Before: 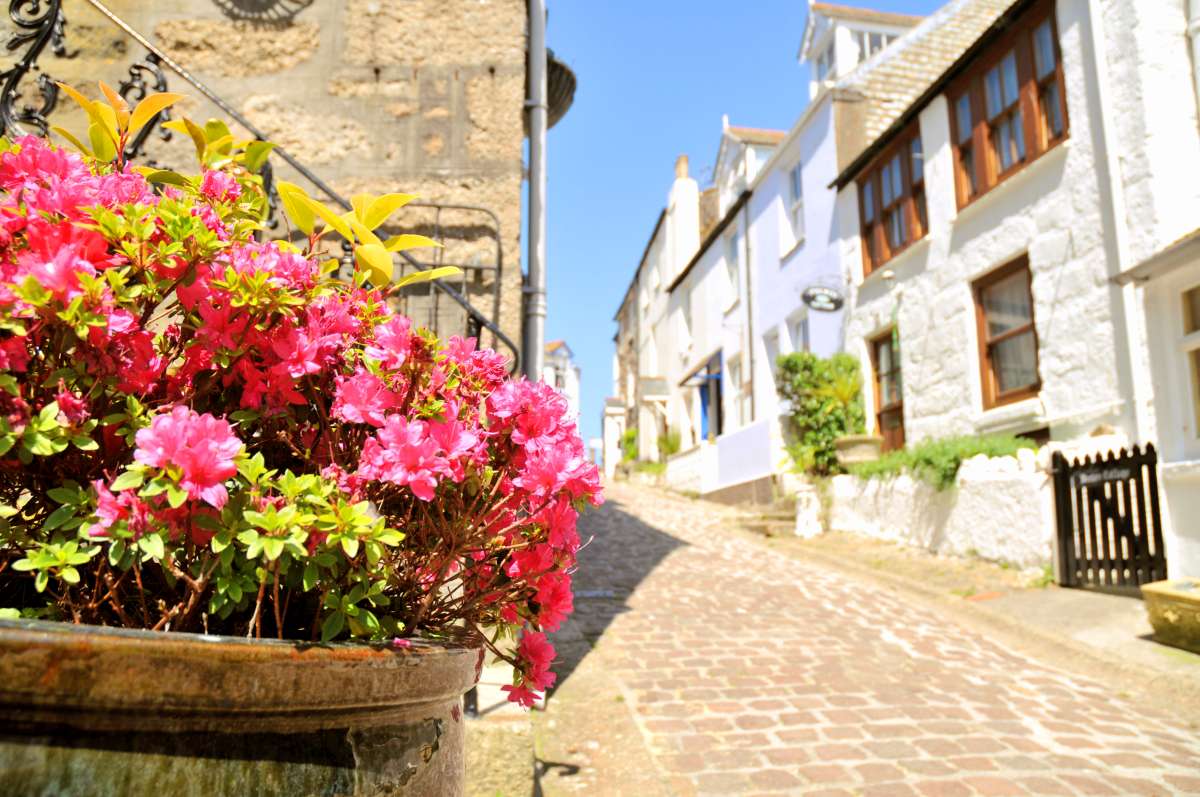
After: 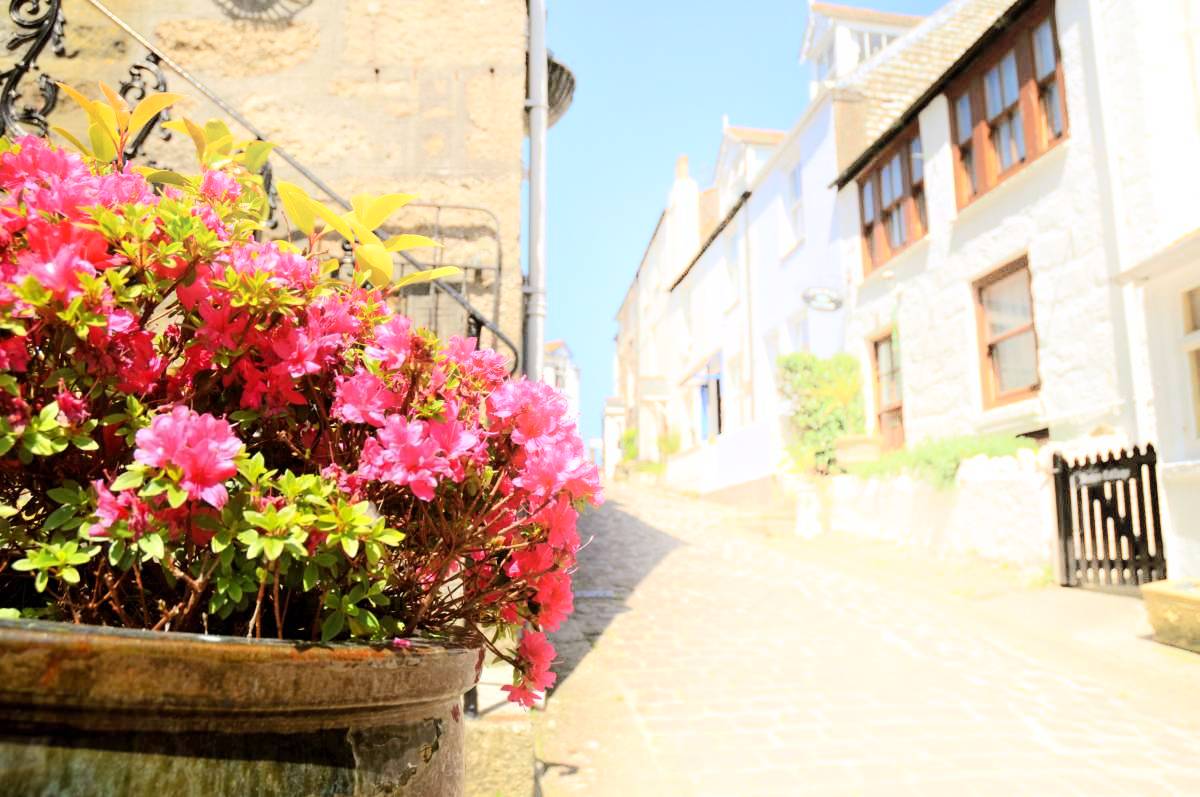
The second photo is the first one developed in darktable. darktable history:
shadows and highlights: shadows -22.05, highlights 99.65, soften with gaussian
